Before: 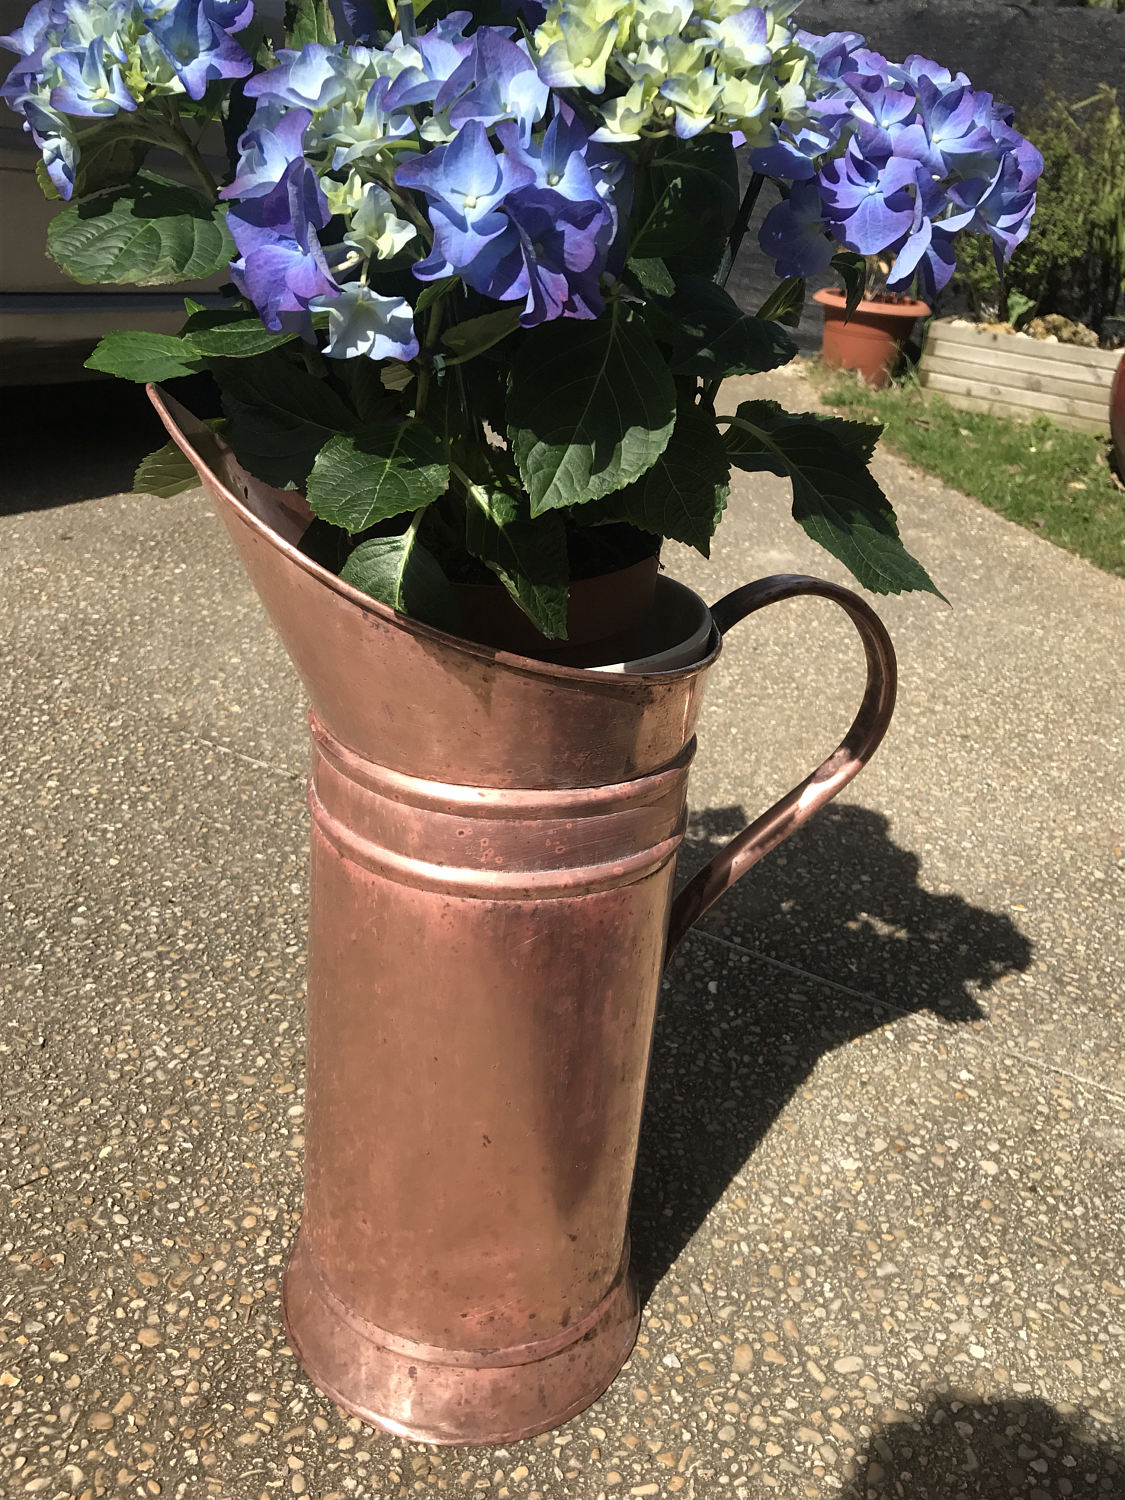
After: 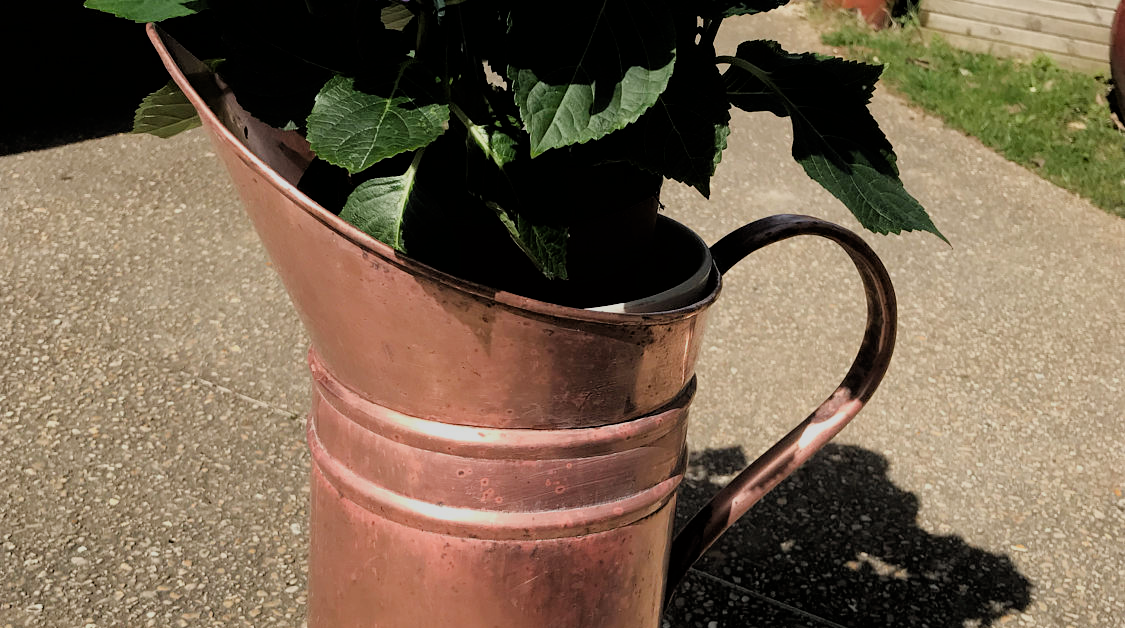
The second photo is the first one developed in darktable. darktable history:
filmic rgb: black relative exposure -4.82 EV, white relative exposure 4.02 EV, hardness 2.79
crop and rotate: top 24.019%, bottom 34.11%
